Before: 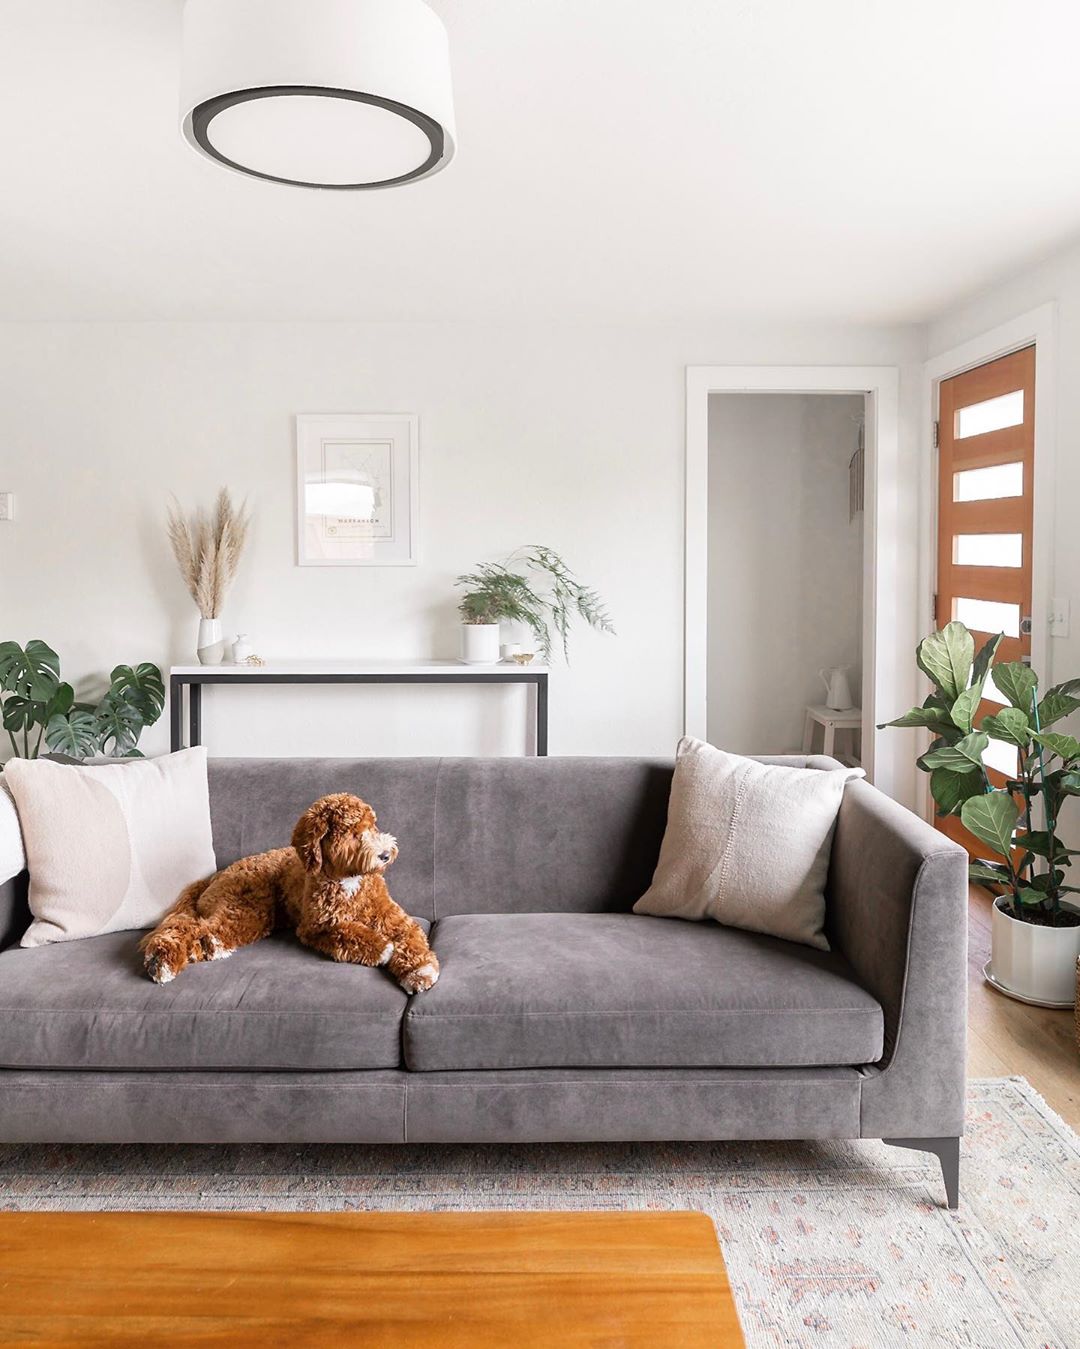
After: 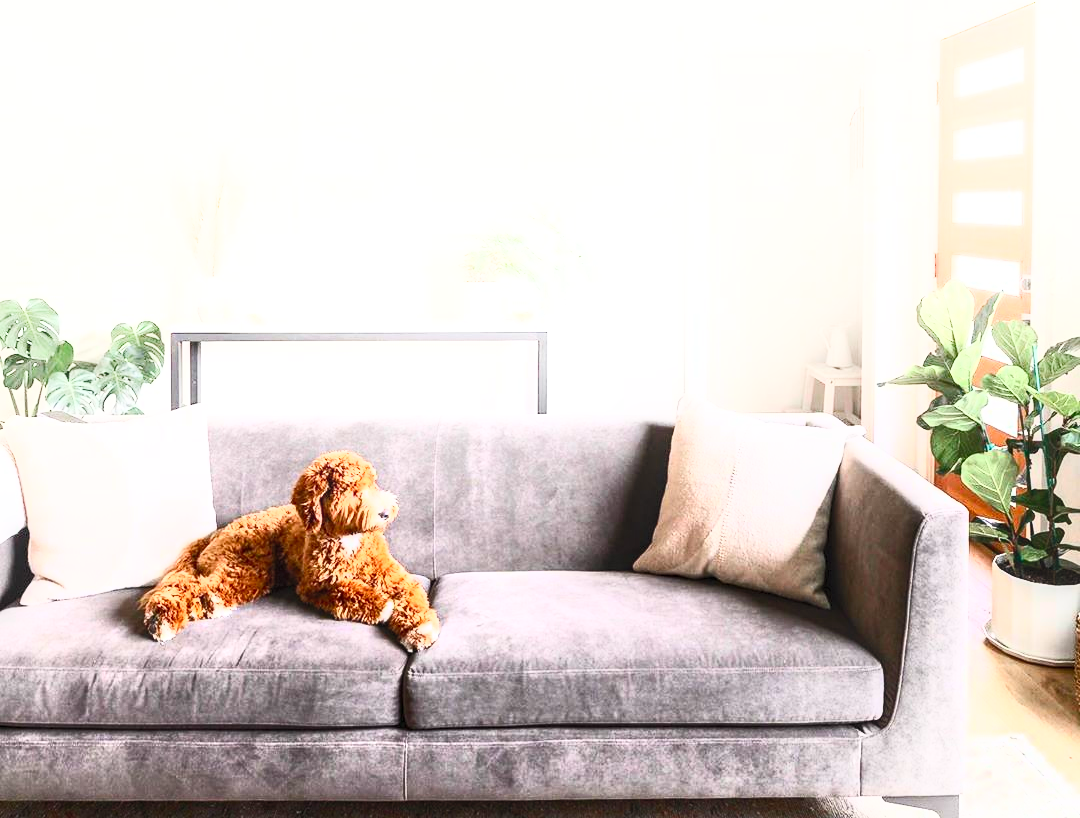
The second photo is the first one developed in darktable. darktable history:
crop and rotate: top 25.357%, bottom 13.942%
contrast brightness saturation: contrast 0.83, brightness 0.59, saturation 0.59
local contrast: on, module defaults
shadows and highlights: shadows -54.3, highlights 86.09, soften with gaussian
